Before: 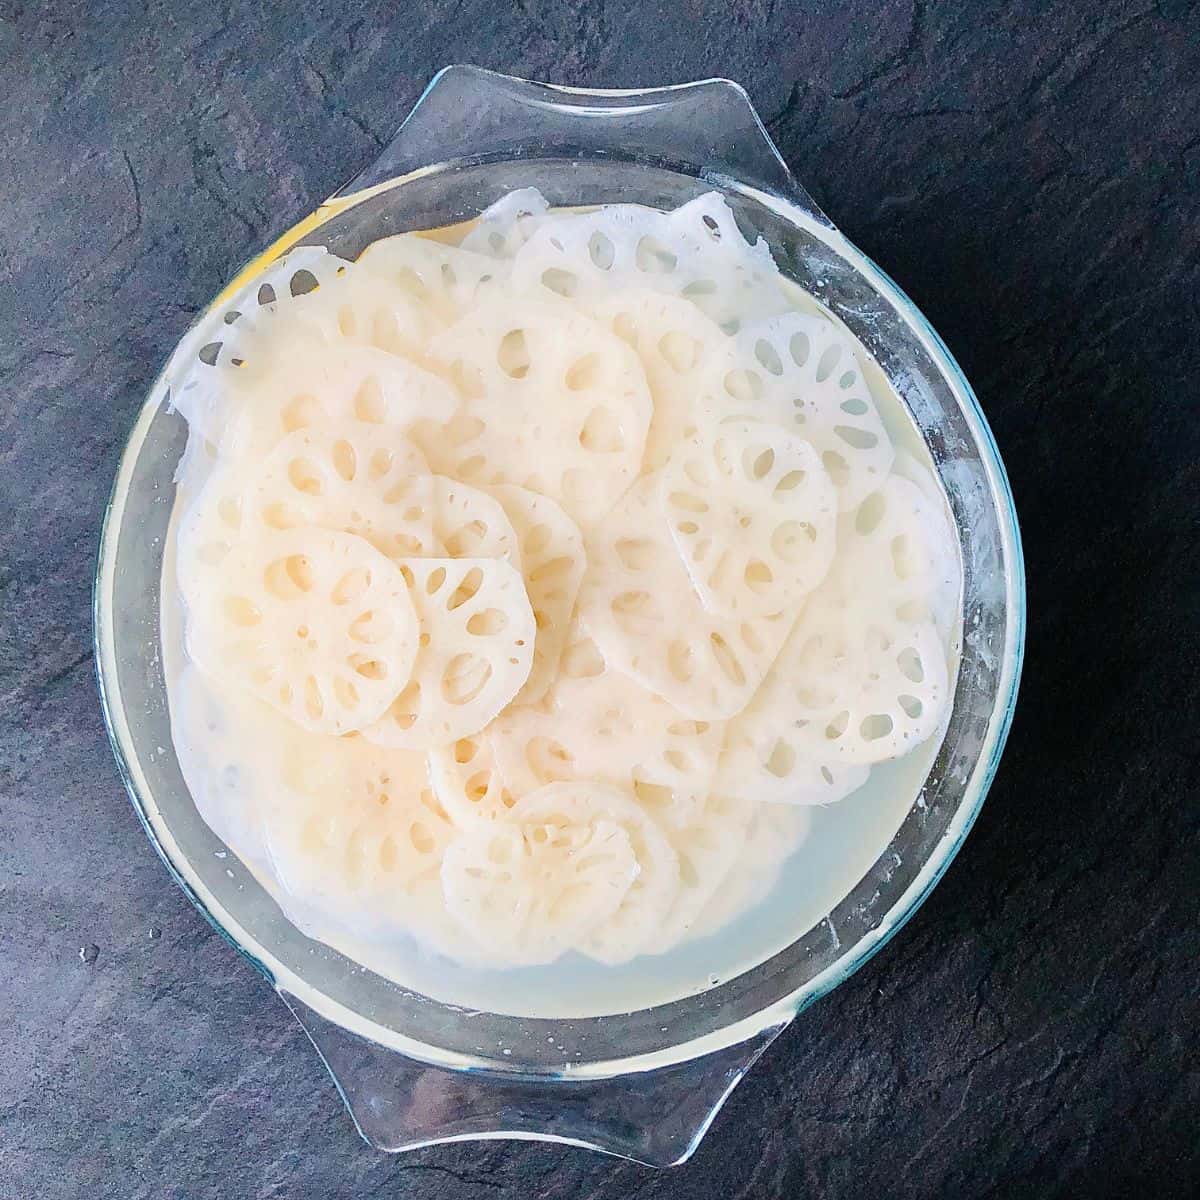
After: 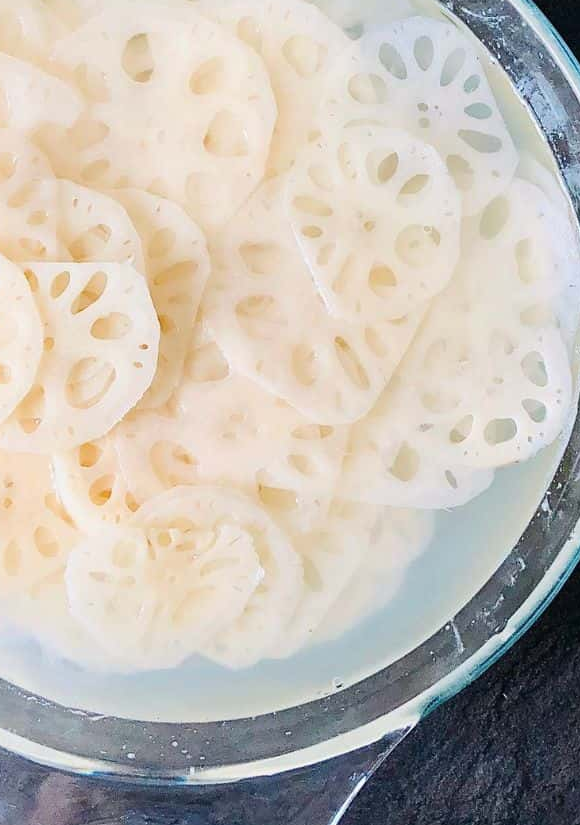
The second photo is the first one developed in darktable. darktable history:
crop: left 31.359%, top 24.724%, right 20.248%, bottom 6.46%
